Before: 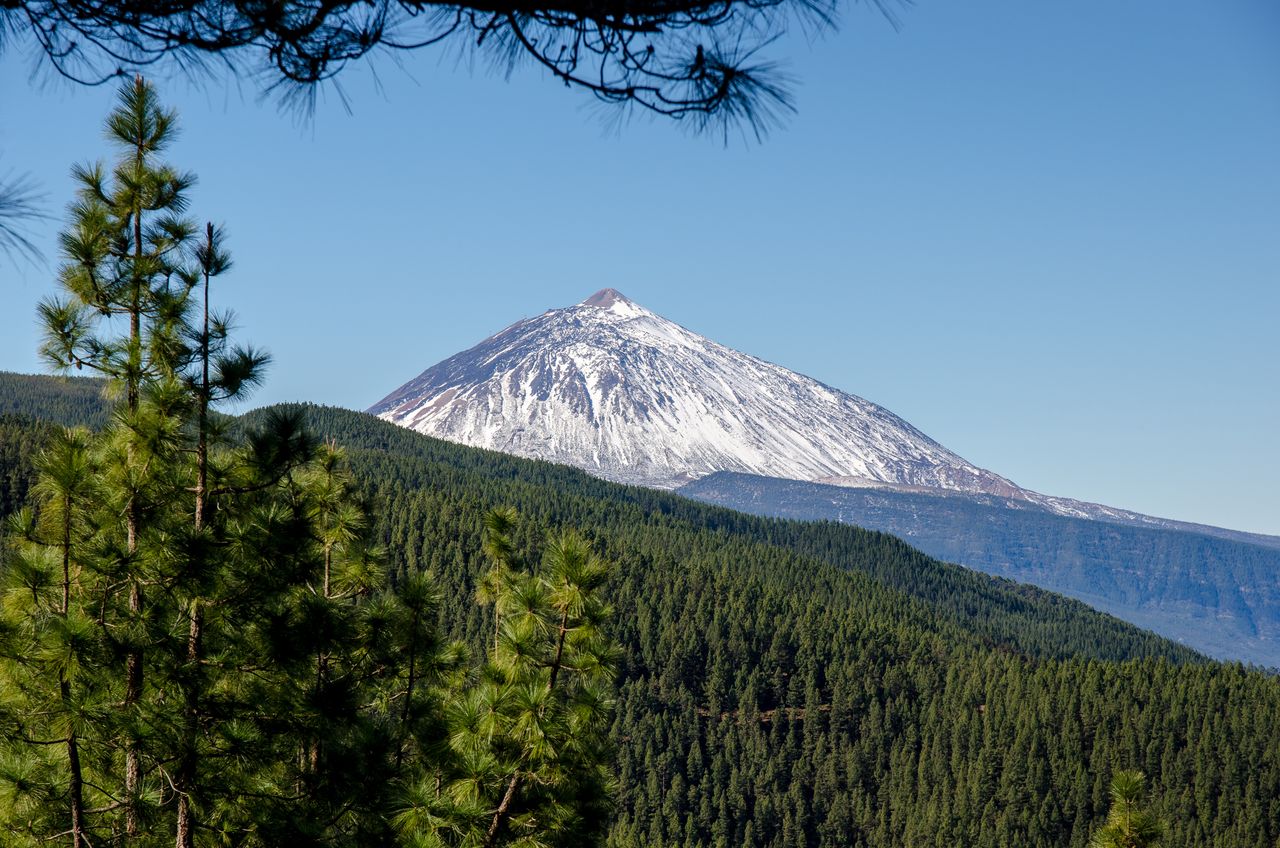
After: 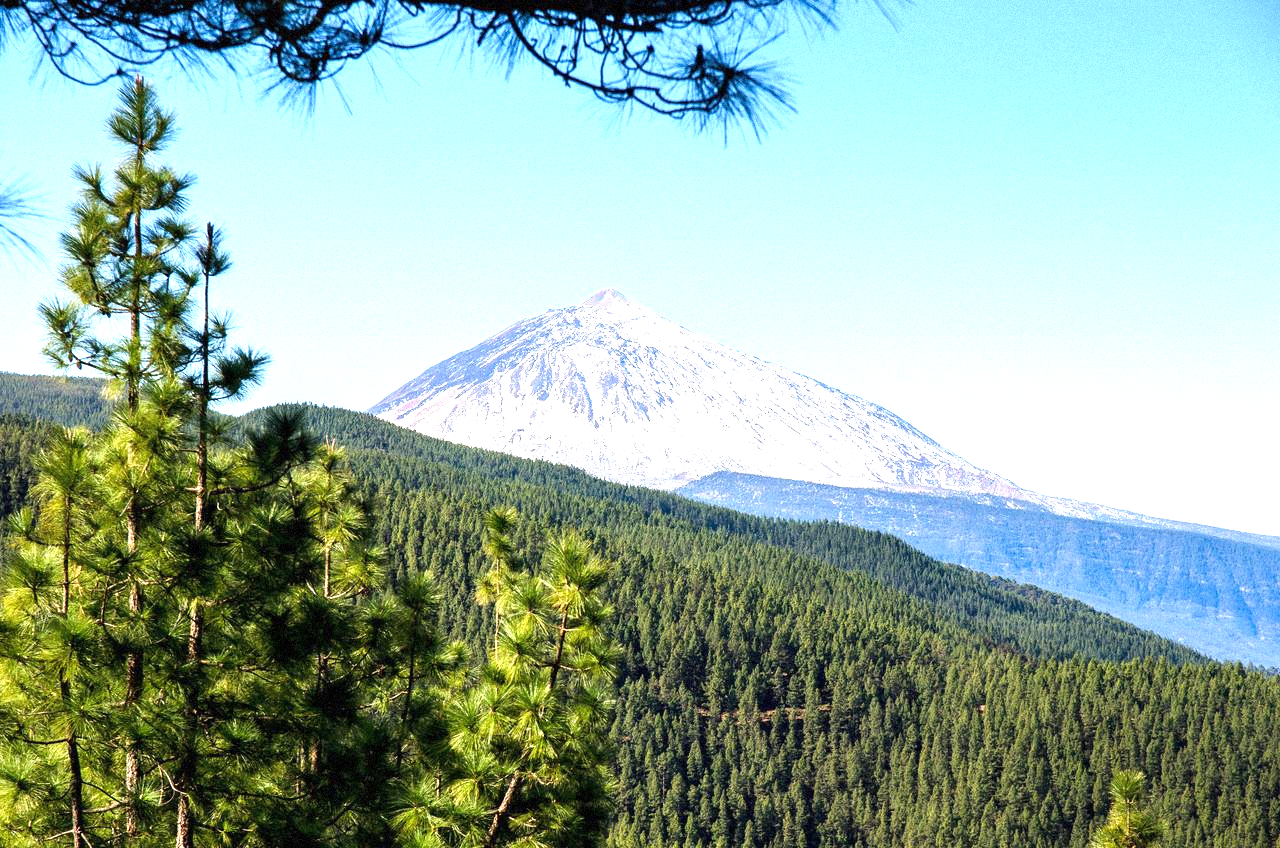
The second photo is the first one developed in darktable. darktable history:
grain: mid-tones bias 0%
exposure: black level correction 0, exposure 1.675 EV, compensate exposure bias true, compensate highlight preservation false
